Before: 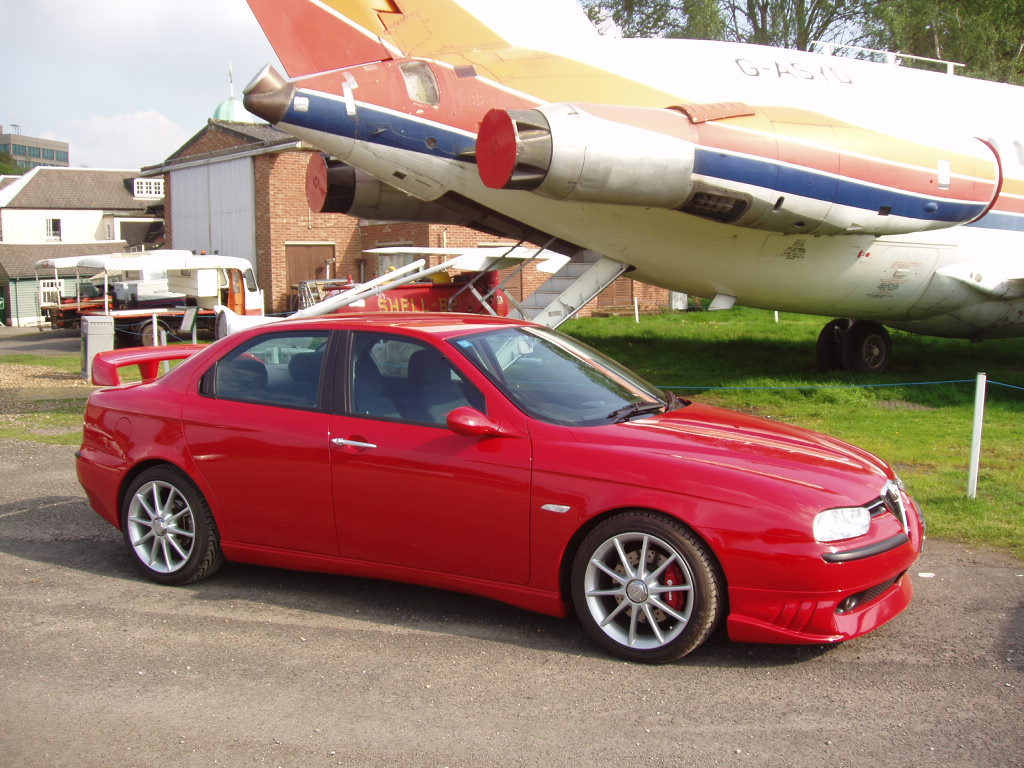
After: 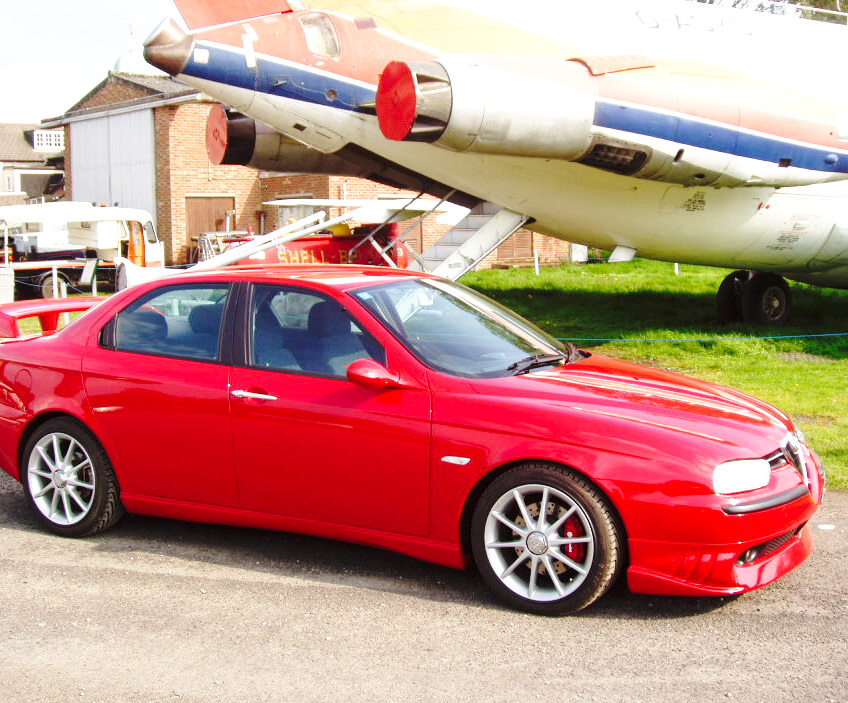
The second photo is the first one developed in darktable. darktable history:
local contrast: highlights 100%, shadows 100%, detail 120%, midtone range 0.2
crop: left 9.807%, top 6.259%, right 7.334%, bottom 2.177%
base curve: curves: ch0 [(0, 0) (0.032, 0.037) (0.105, 0.228) (0.435, 0.76) (0.856, 0.983) (1, 1)], preserve colors none
